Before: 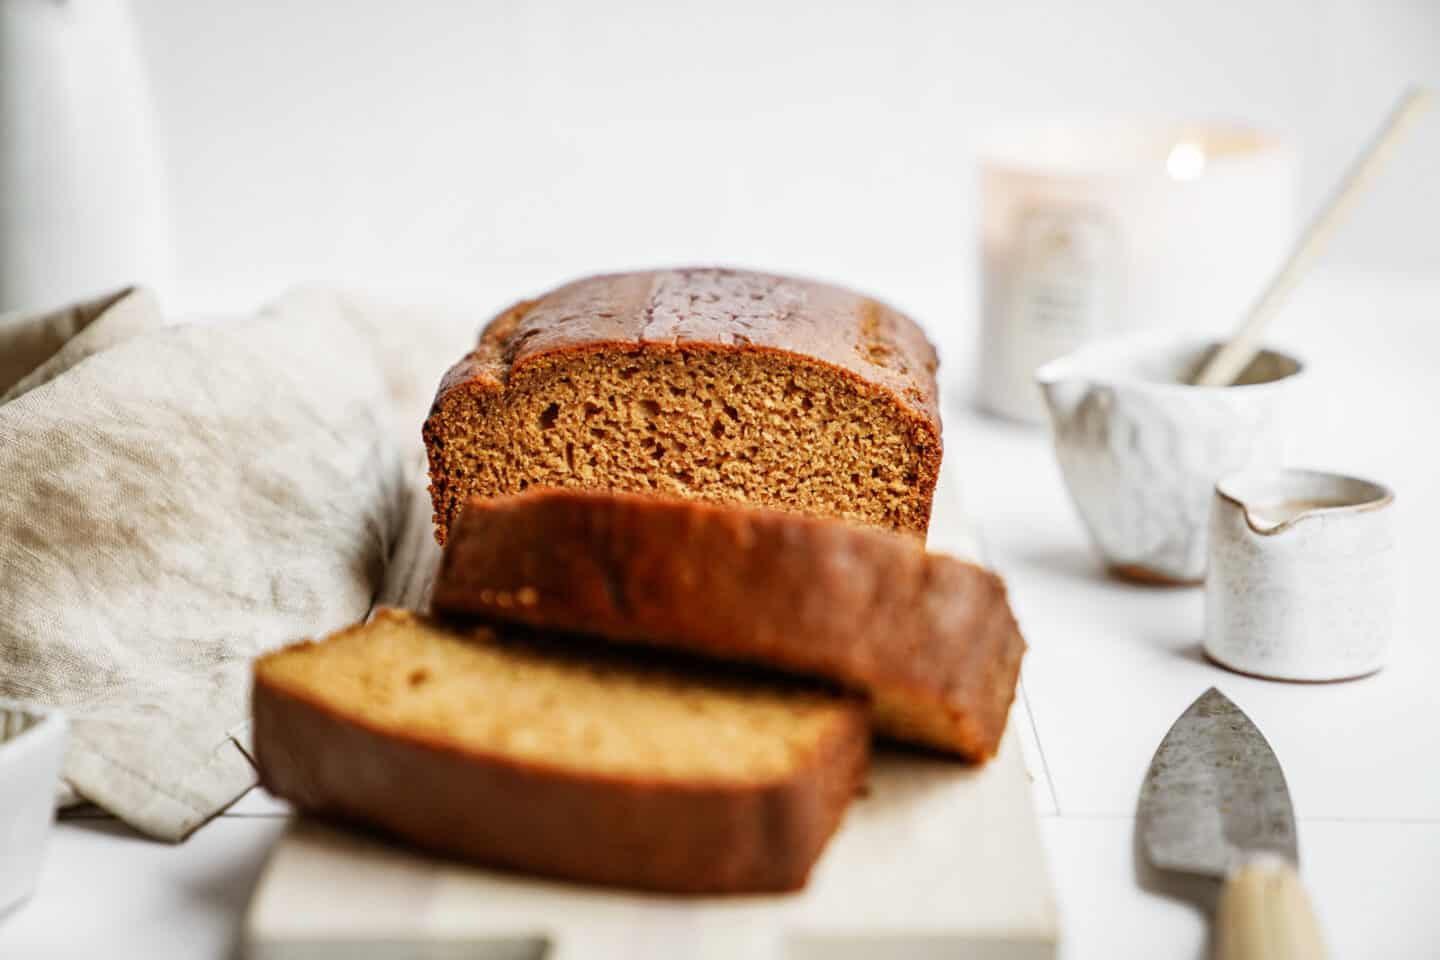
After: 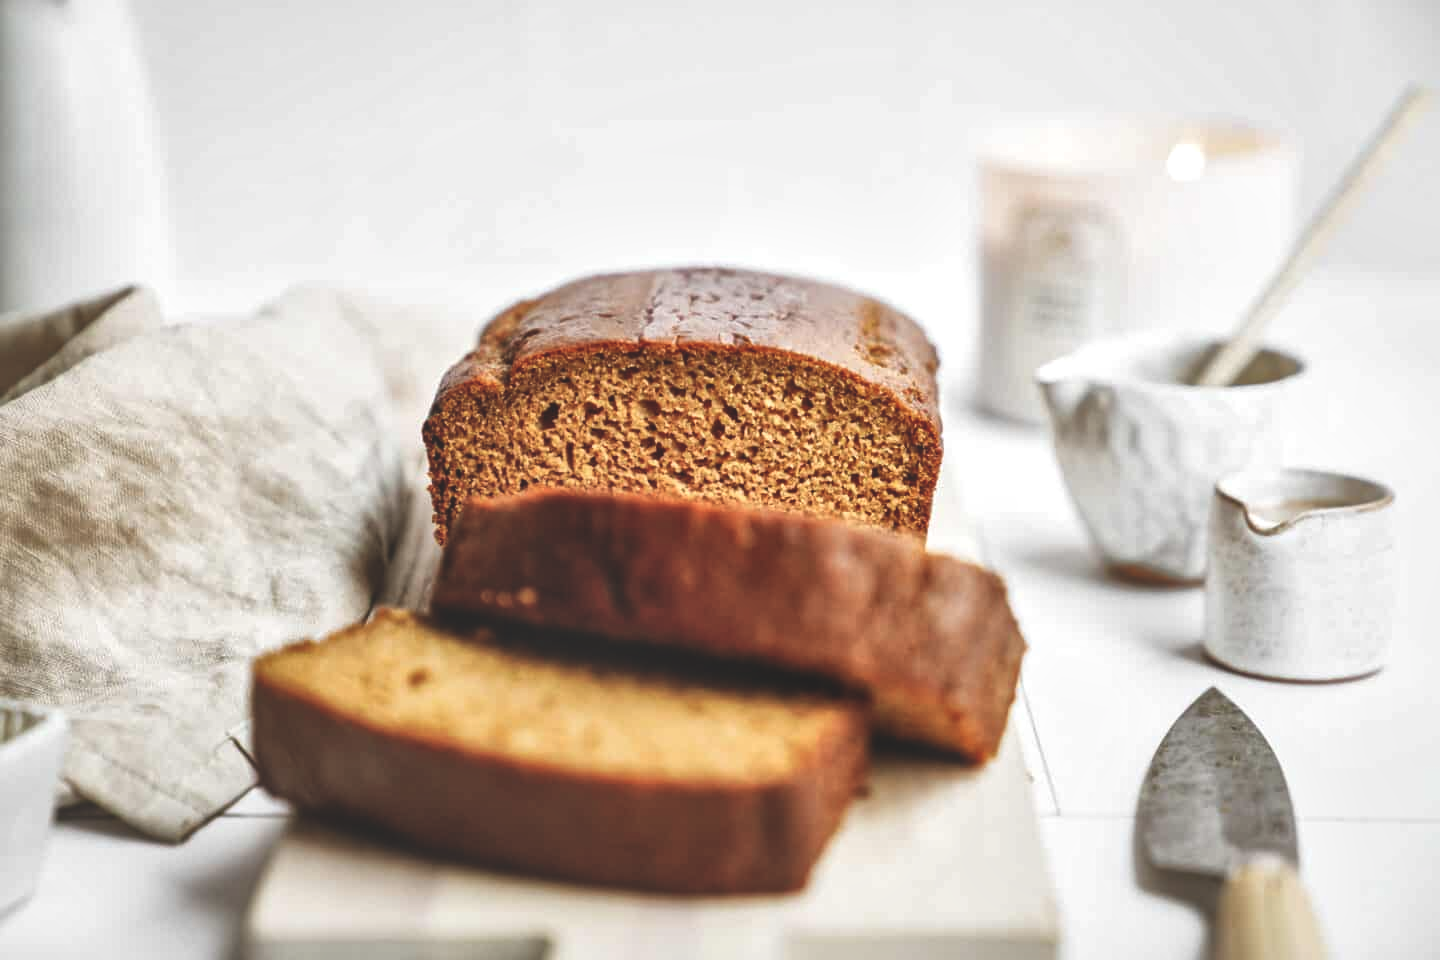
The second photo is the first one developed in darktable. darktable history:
local contrast: mode bilateral grid, contrast 20, coarseness 50, detail 161%, midtone range 0.2
exposure: black level correction -0.03, compensate highlight preservation false
